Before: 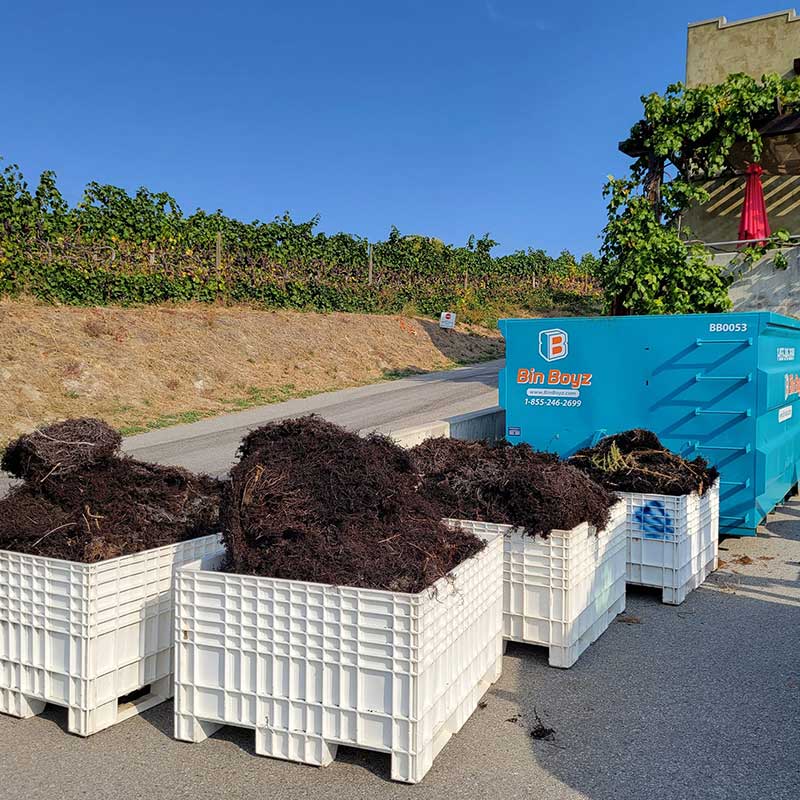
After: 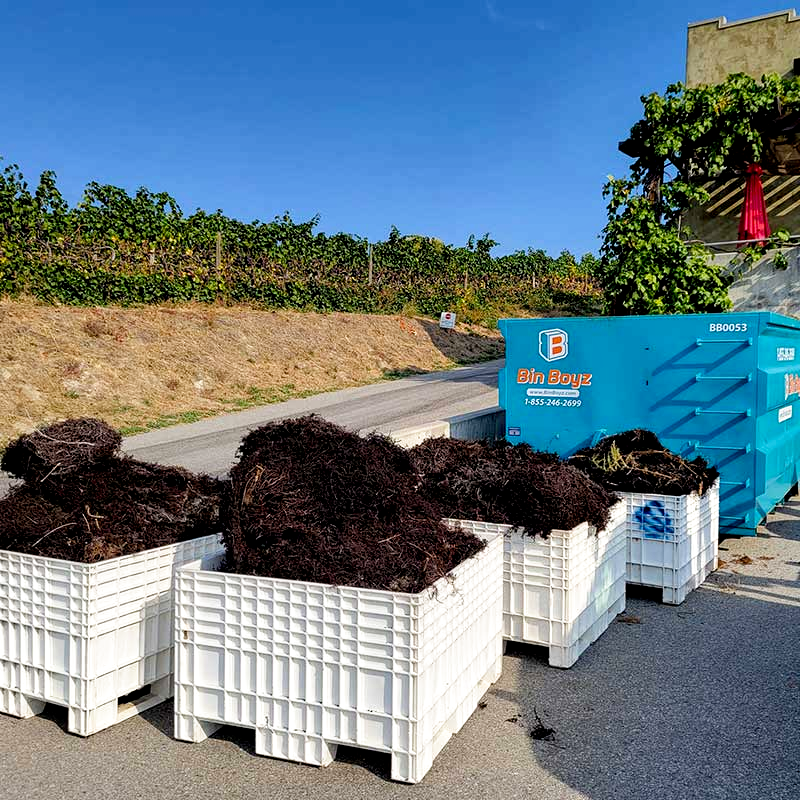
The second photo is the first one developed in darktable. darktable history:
local contrast: highlights 100%, shadows 100%, detail 120%, midtone range 0.2
filmic rgb: black relative exposure -8.7 EV, white relative exposure 2.7 EV, threshold 3 EV, target black luminance 0%, hardness 6.25, latitude 75%, contrast 1.325, highlights saturation mix -5%, preserve chrominance no, color science v5 (2021), iterations of high-quality reconstruction 0, enable highlight reconstruction true
